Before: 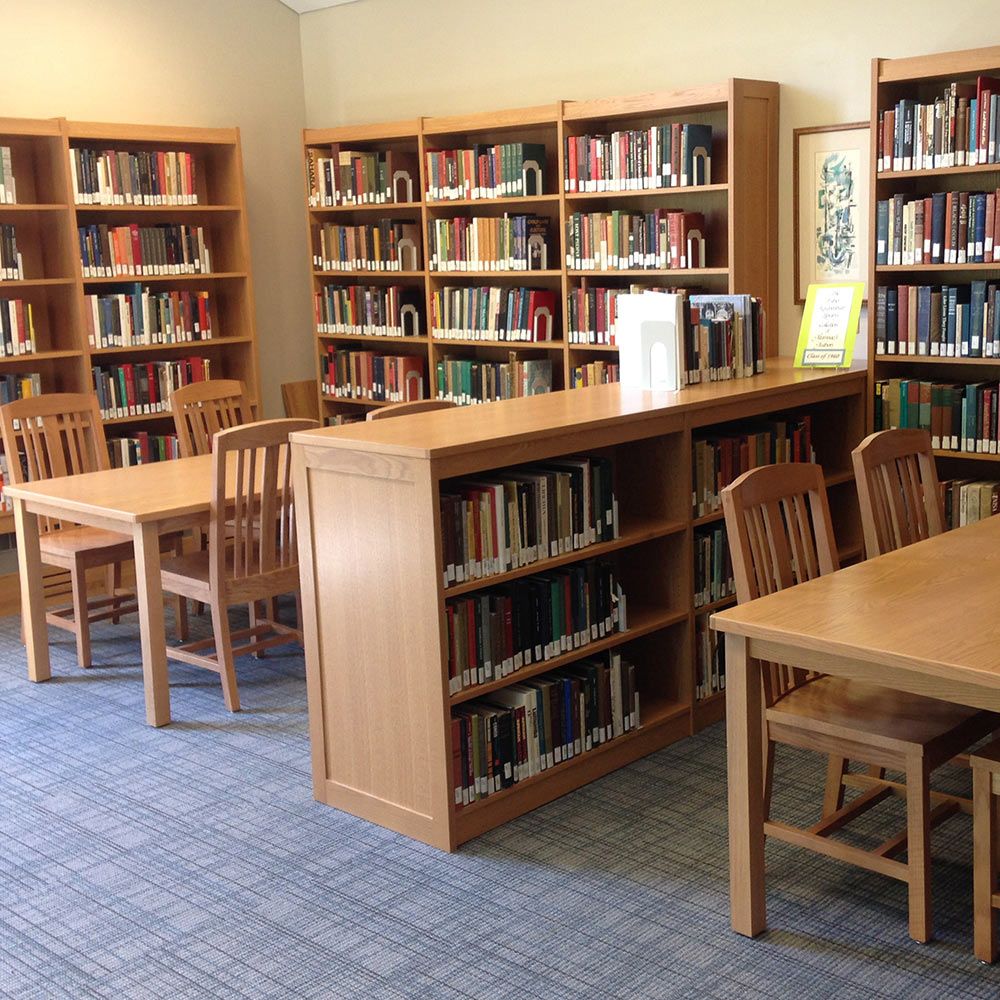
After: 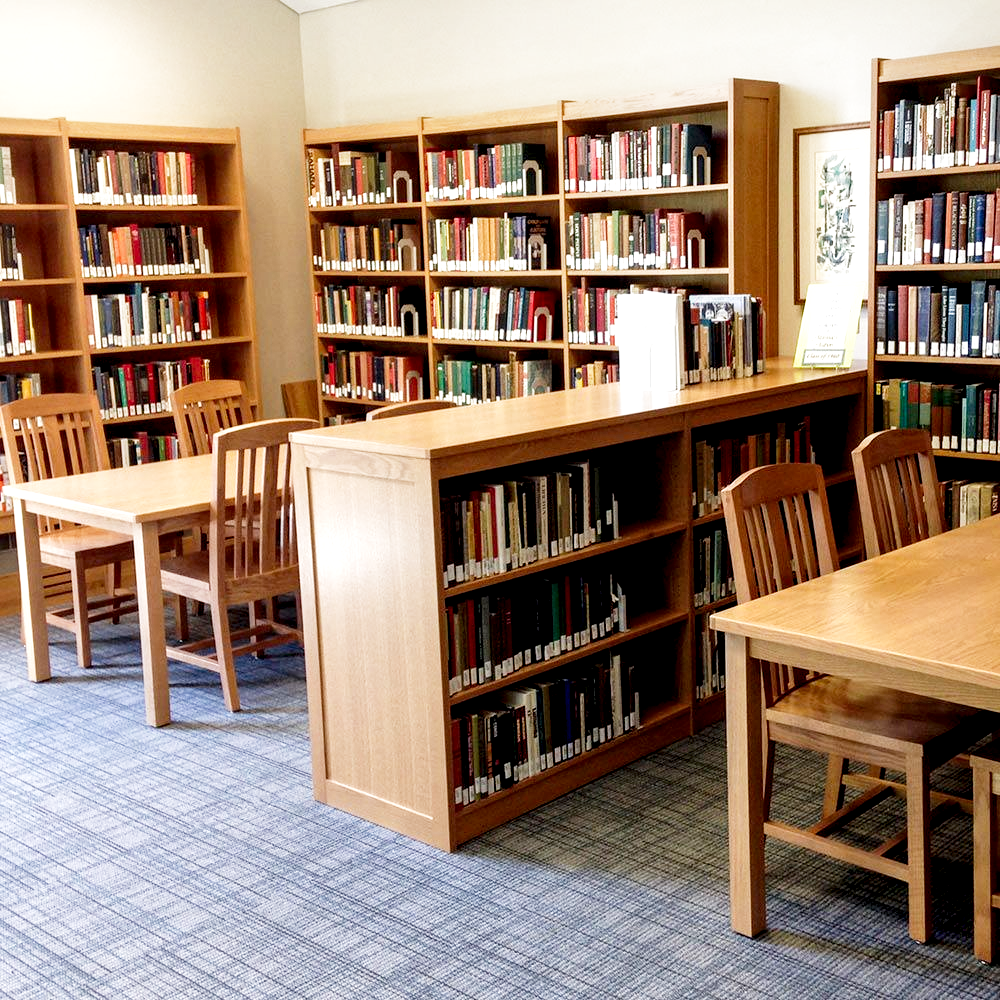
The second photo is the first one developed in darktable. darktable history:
filmic rgb: middle gray luminance 12.74%, black relative exposure -10.13 EV, white relative exposure 3.47 EV, threshold 6 EV, target black luminance 0%, hardness 5.74, latitude 44.69%, contrast 1.221, highlights saturation mix 5%, shadows ↔ highlights balance 26.78%, add noise in highlights 0, preserve chrominance no, color science v3 (2019), use custom middle-gray values true, iterations of high-quality reconstruction 0, contrast in highlights soft, enable highlight reconstruction true
local contrast: detail 135%, midtone range 0.75
